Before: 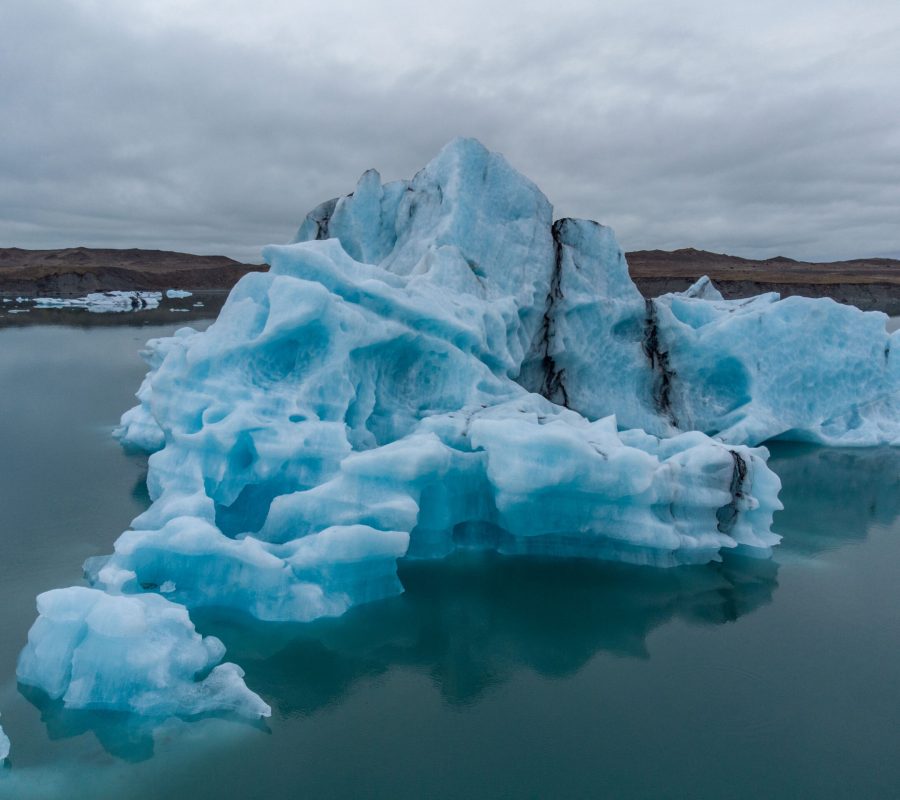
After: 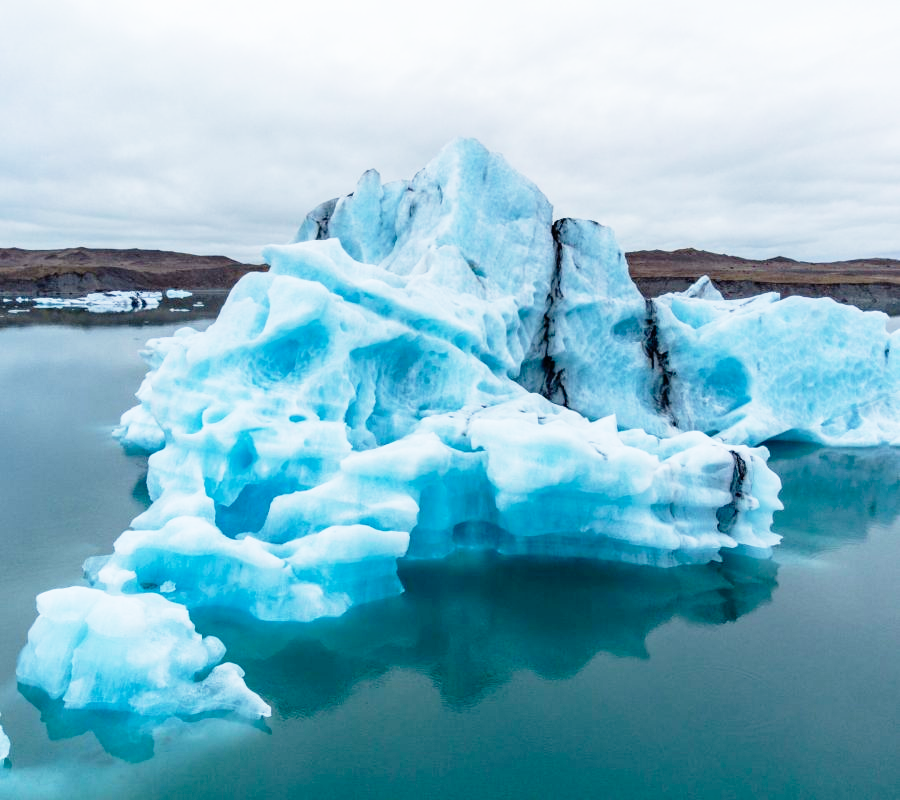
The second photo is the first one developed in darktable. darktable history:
base curve: curves: ch0 [(0, 0) (0.012, 0.01) (0.073, 0.168) (0.31, 0.711) (0.645, 0.957) (1, 1)], preserve colors none
sharpen: radius 2.883, amount 0.868, threshold 47.523
